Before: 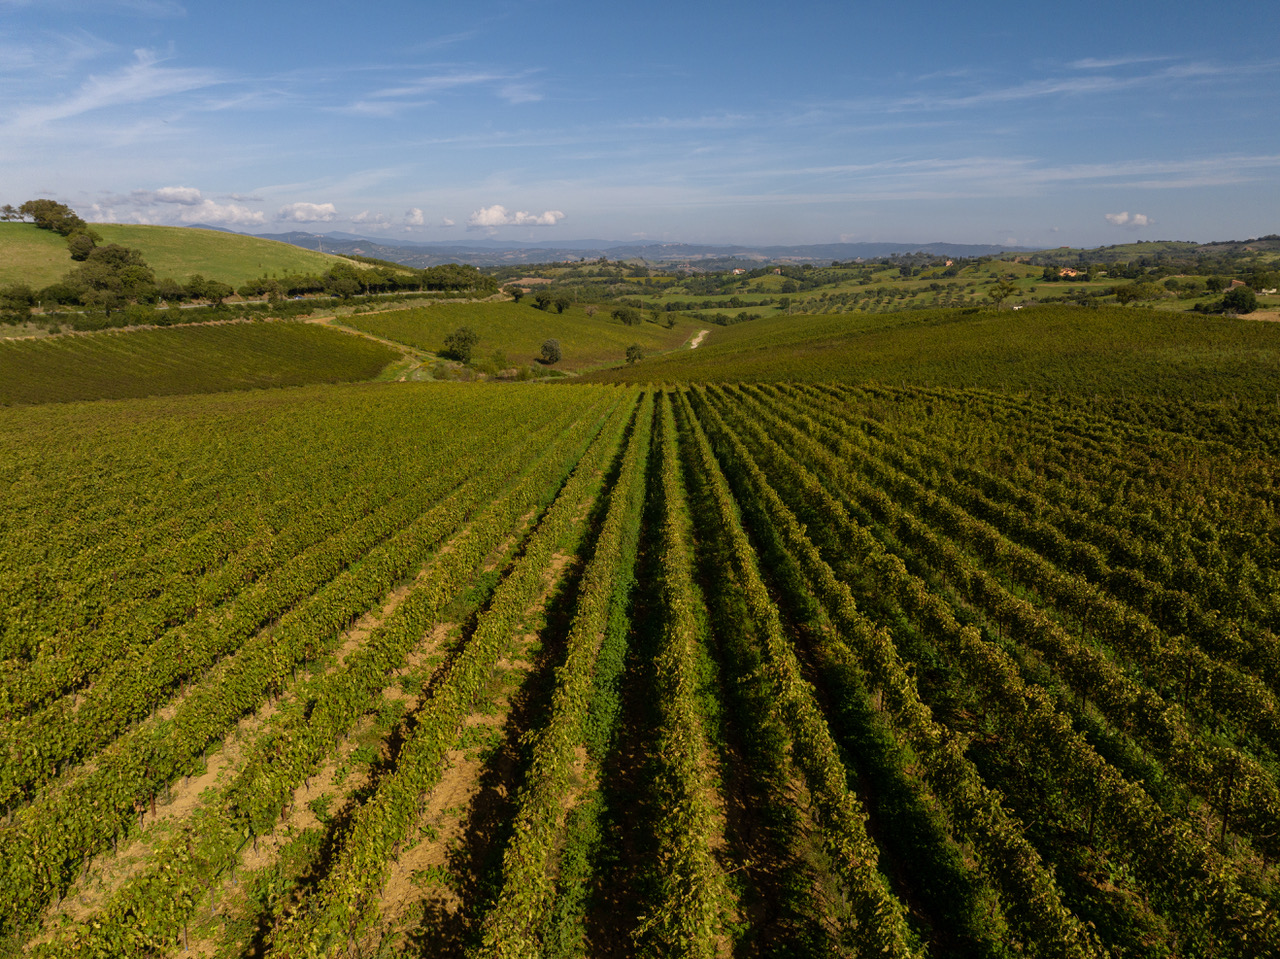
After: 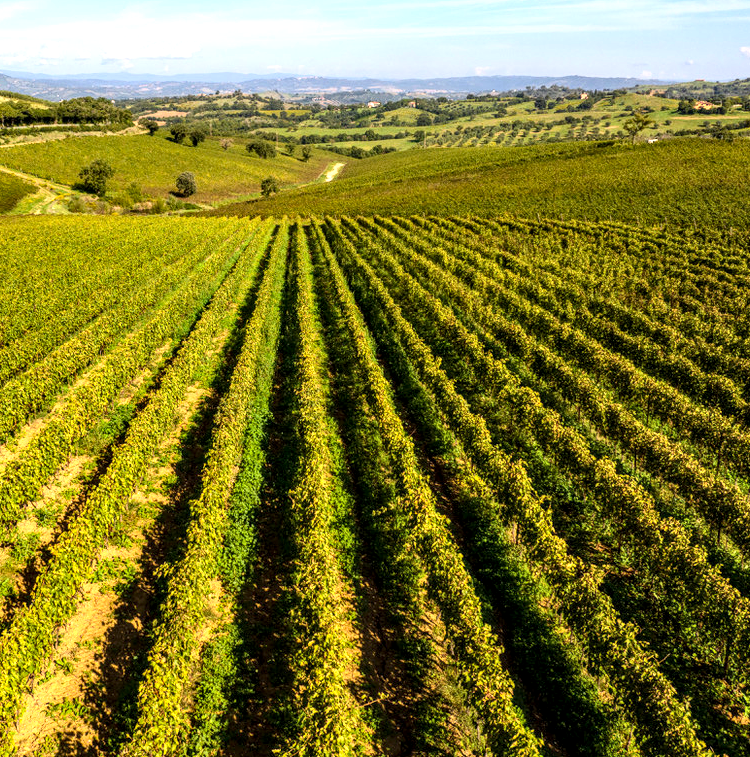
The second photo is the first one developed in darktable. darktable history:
local contrast: detail 155%
exposure: black level correction 0, exposure 1.105 EV, compensate highlight preservation false
contrast brightness saturation: contrast 0.202, brightness 0.161, saturation 0.217
crop and rotate: left 28.548%, top 17.492%, right 12.804%, bottom 3.499%
